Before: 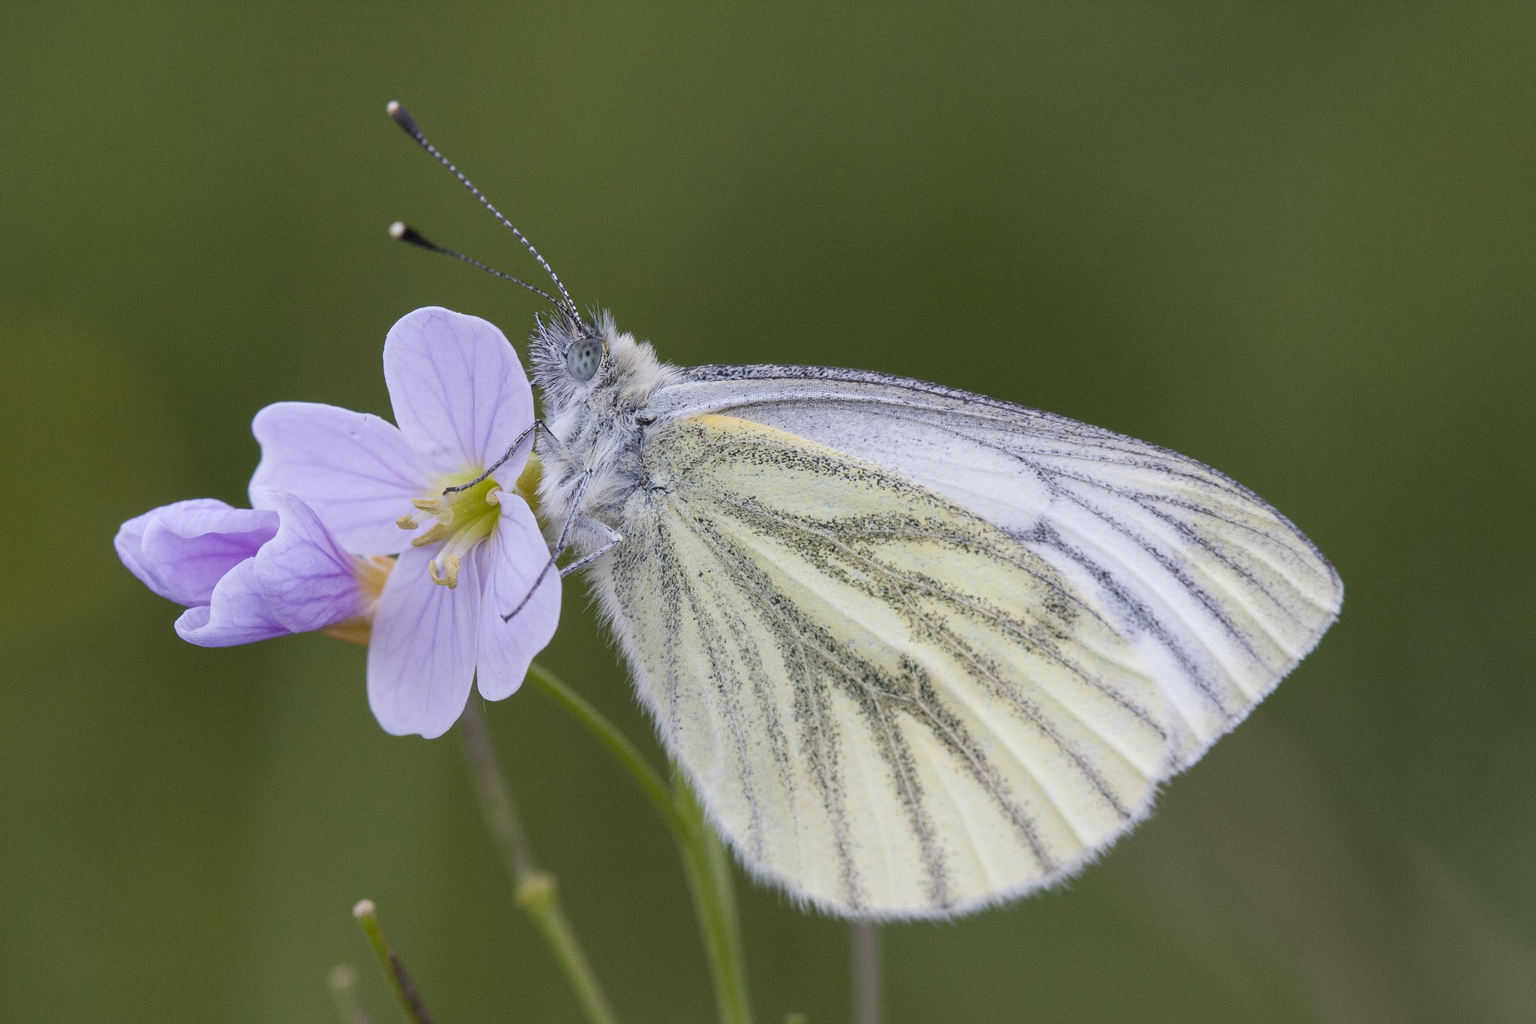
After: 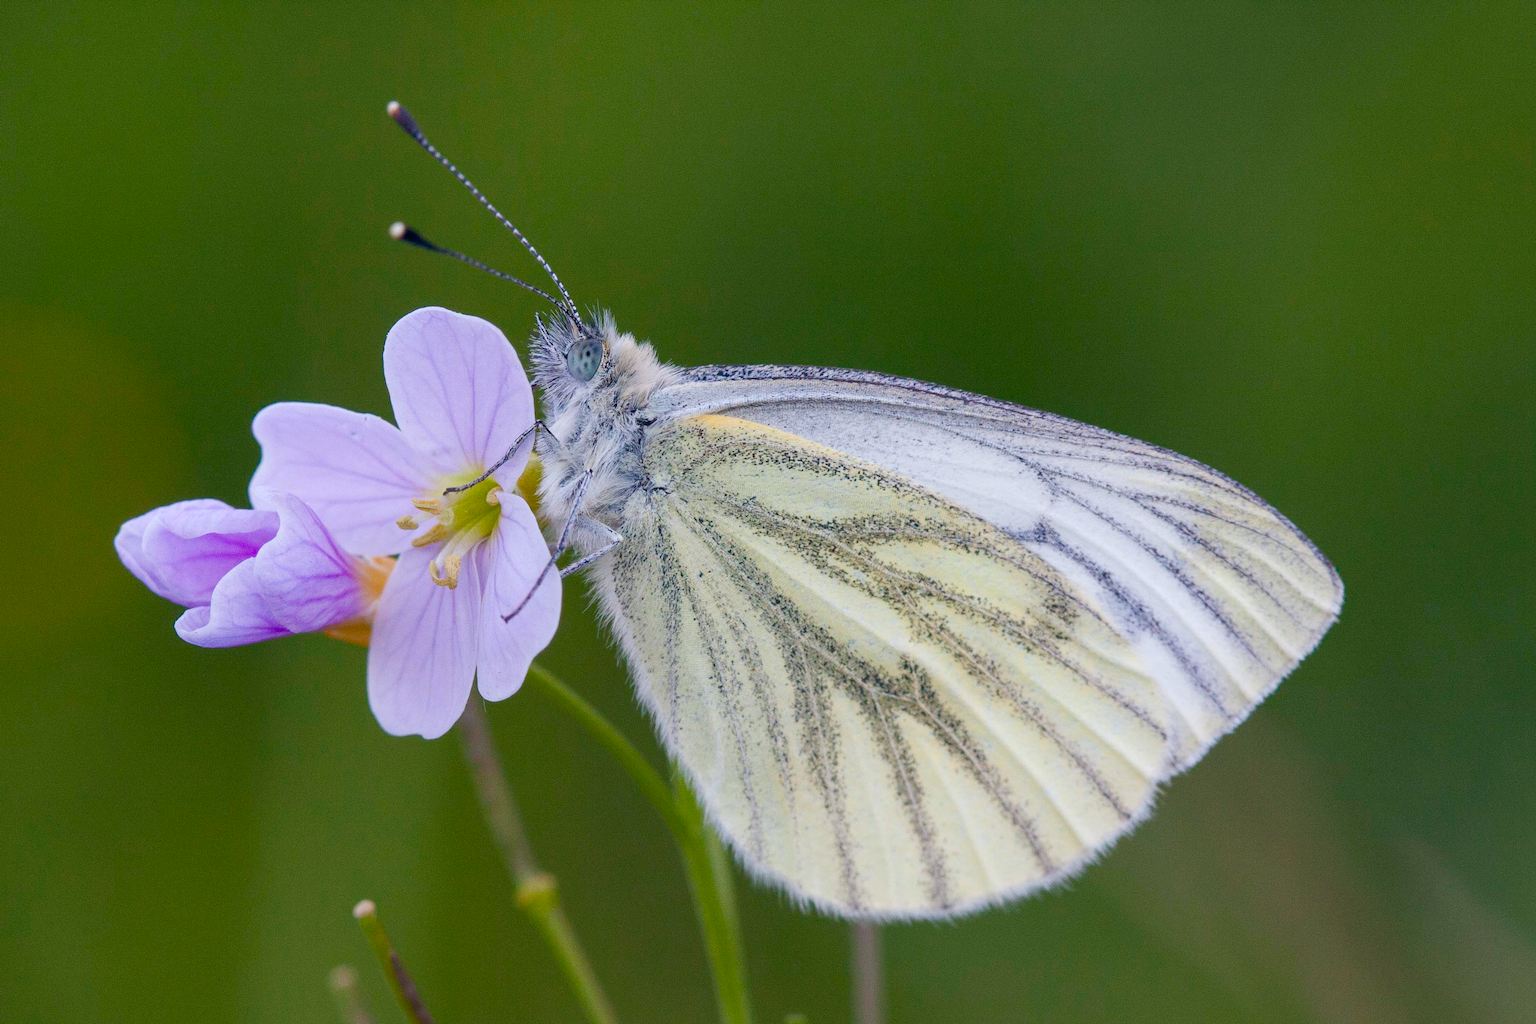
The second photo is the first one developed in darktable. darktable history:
color balance rgb: global offset › chroma 0.132%, global offset › hue 253.69°, linear chroma grading › global chroma 8.506%, perceptual saturation grading › global saturation 20%, perceptual saturation grading › highlights -24.841%, perceptual saturation grading › shadows 49.373%
